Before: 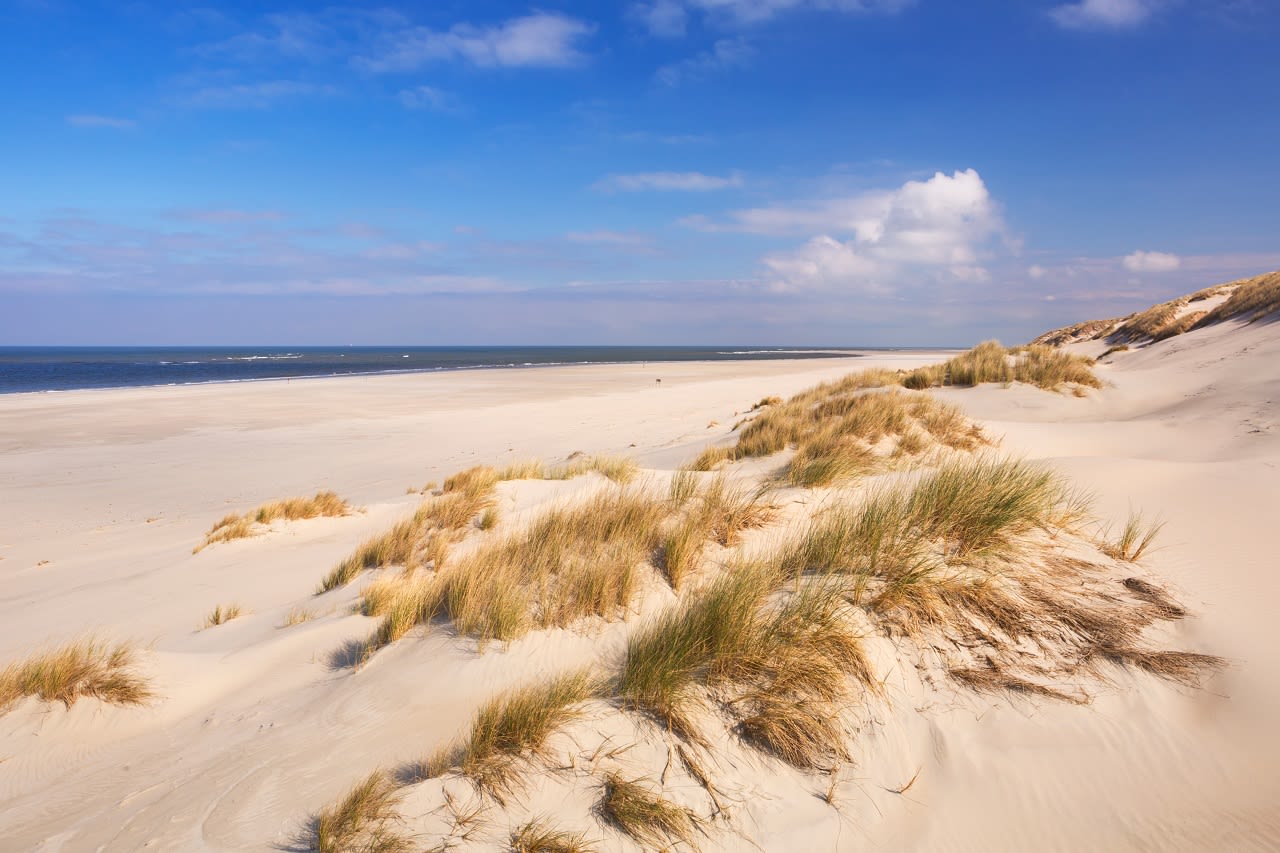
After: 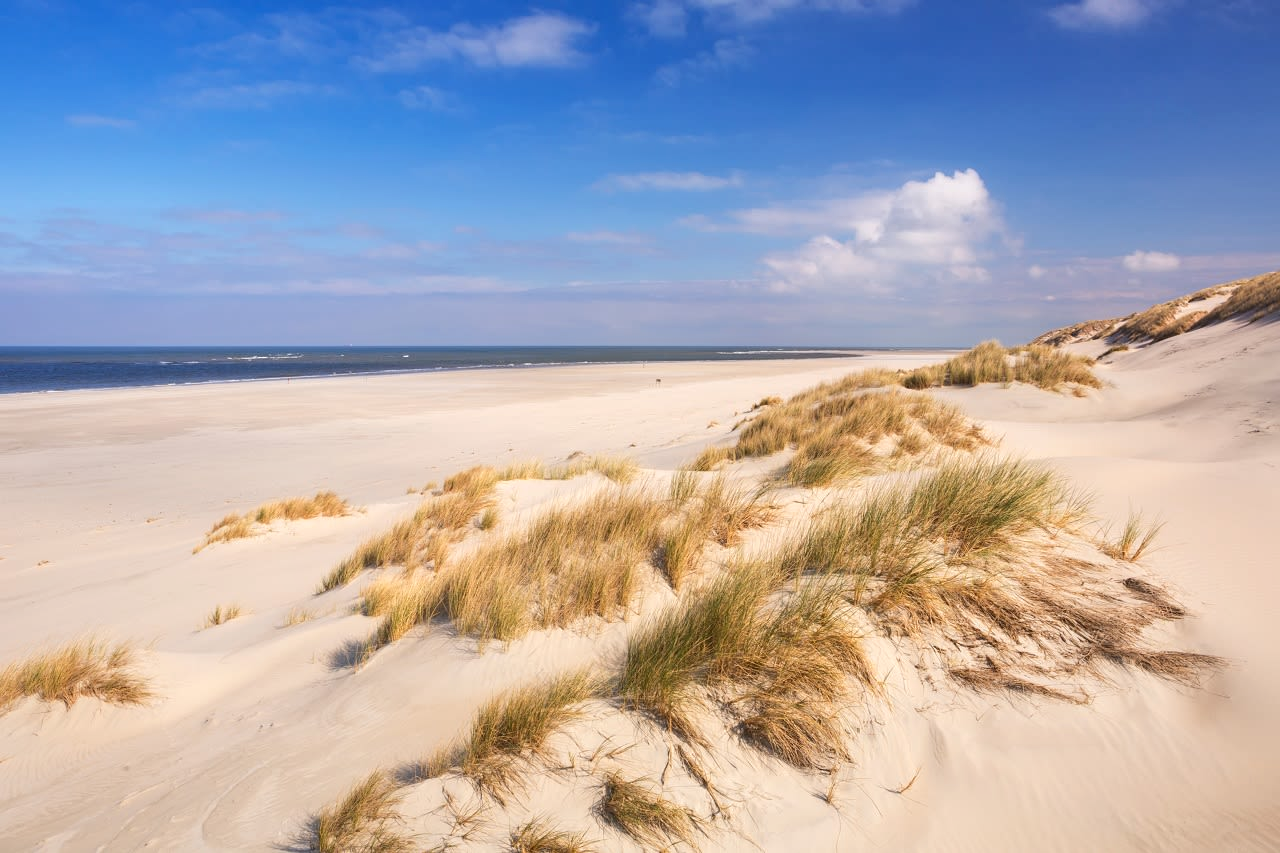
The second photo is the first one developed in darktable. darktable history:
local contrast: highlights 102%, shadows 98%, detail 119%, midtone range 0.2
shadows and highlights: shadows -71.11, highlights 33.9, soften with gaussian
